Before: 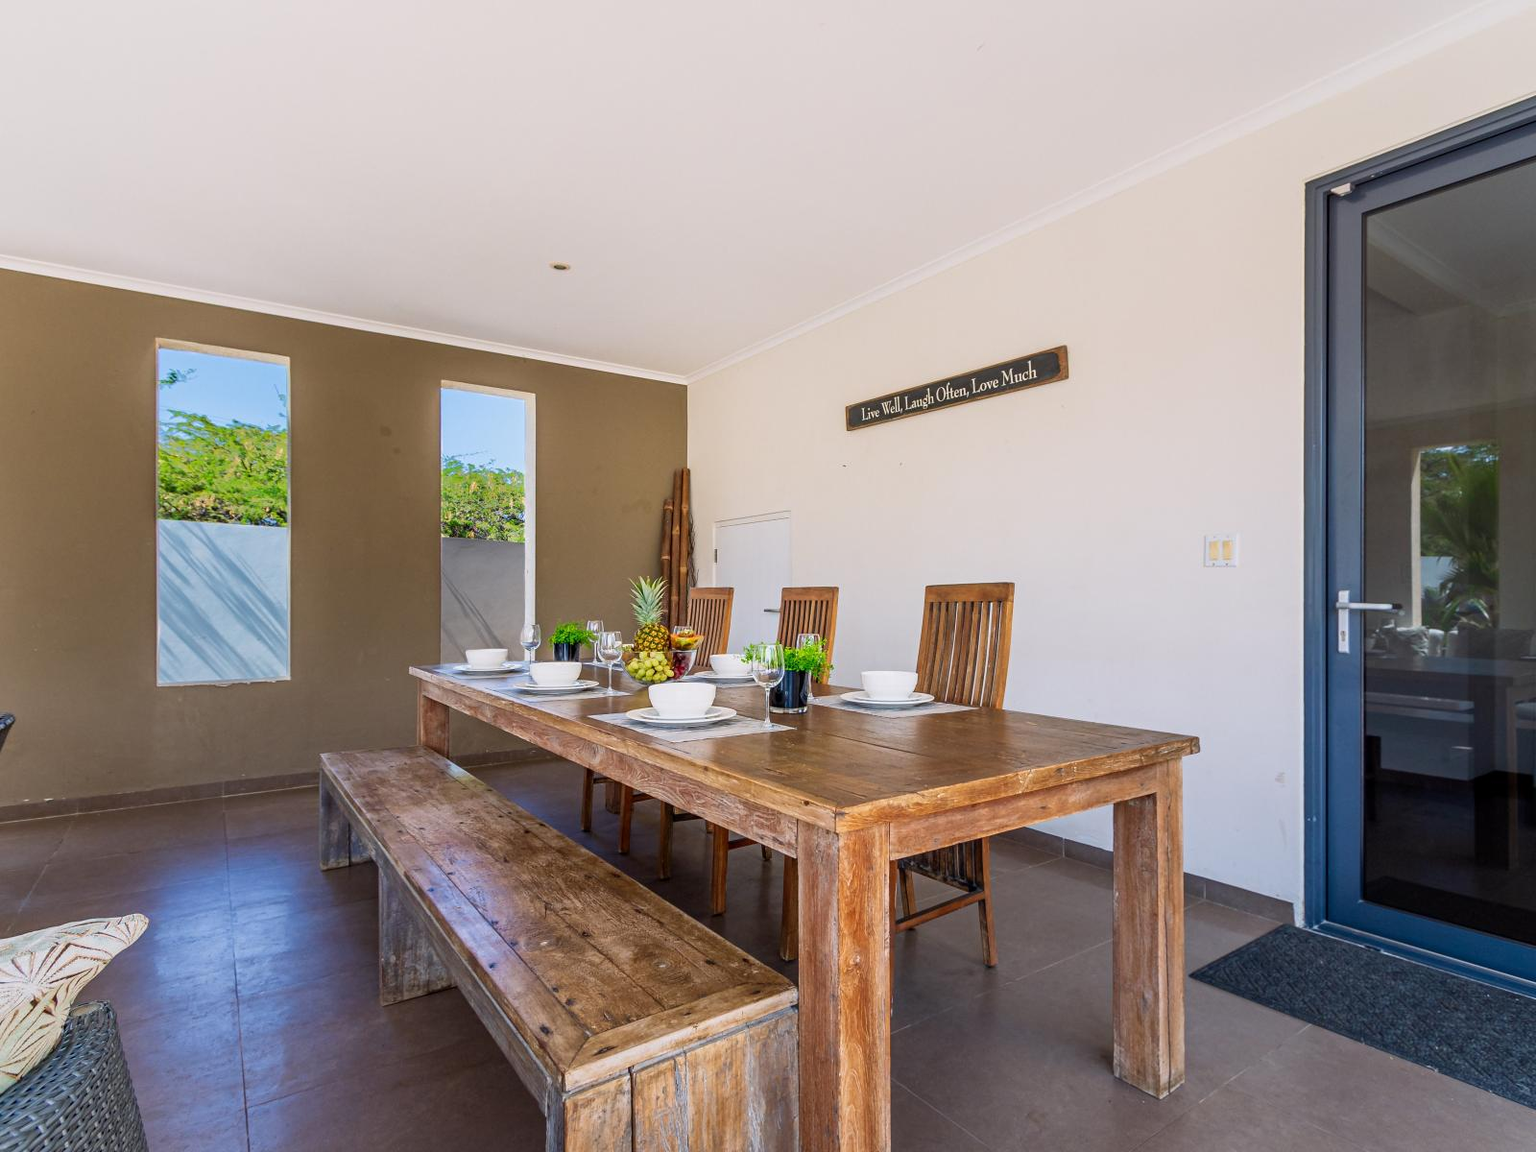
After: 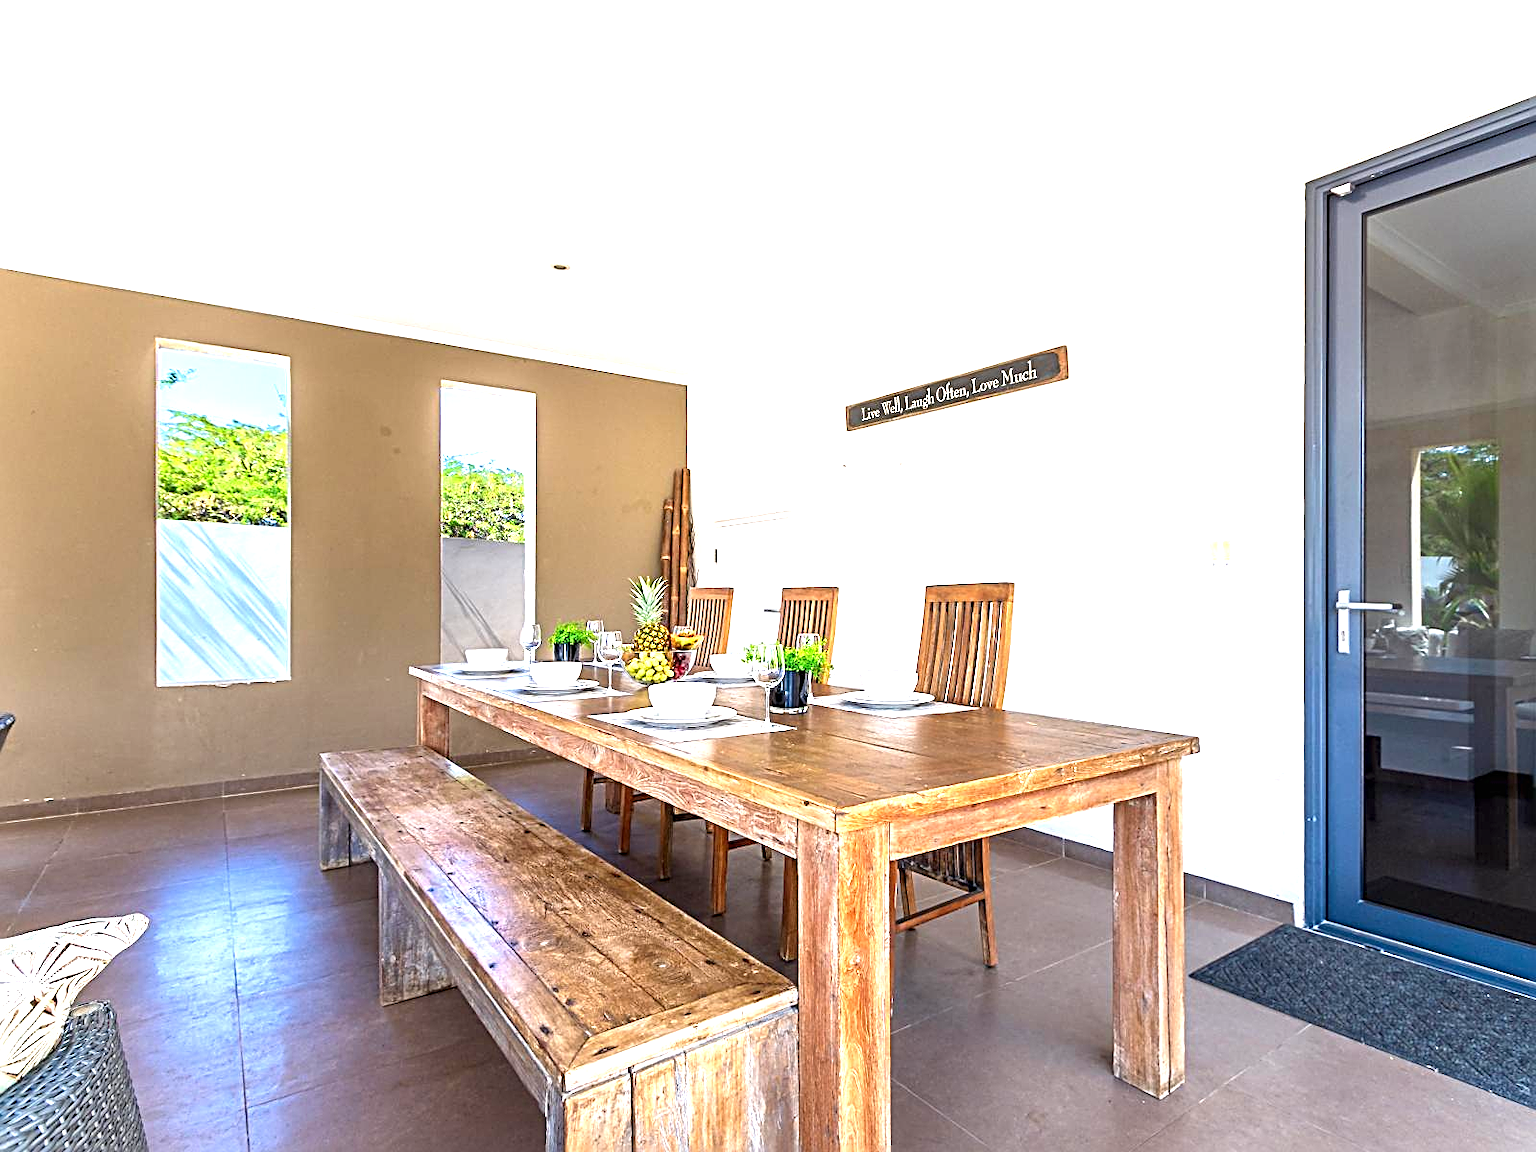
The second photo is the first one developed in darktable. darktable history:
exposure: black level correction 0, exposure 1.369 EV, compensate highlight preservation false
sharpen: radius 2.593, amount 0.688
